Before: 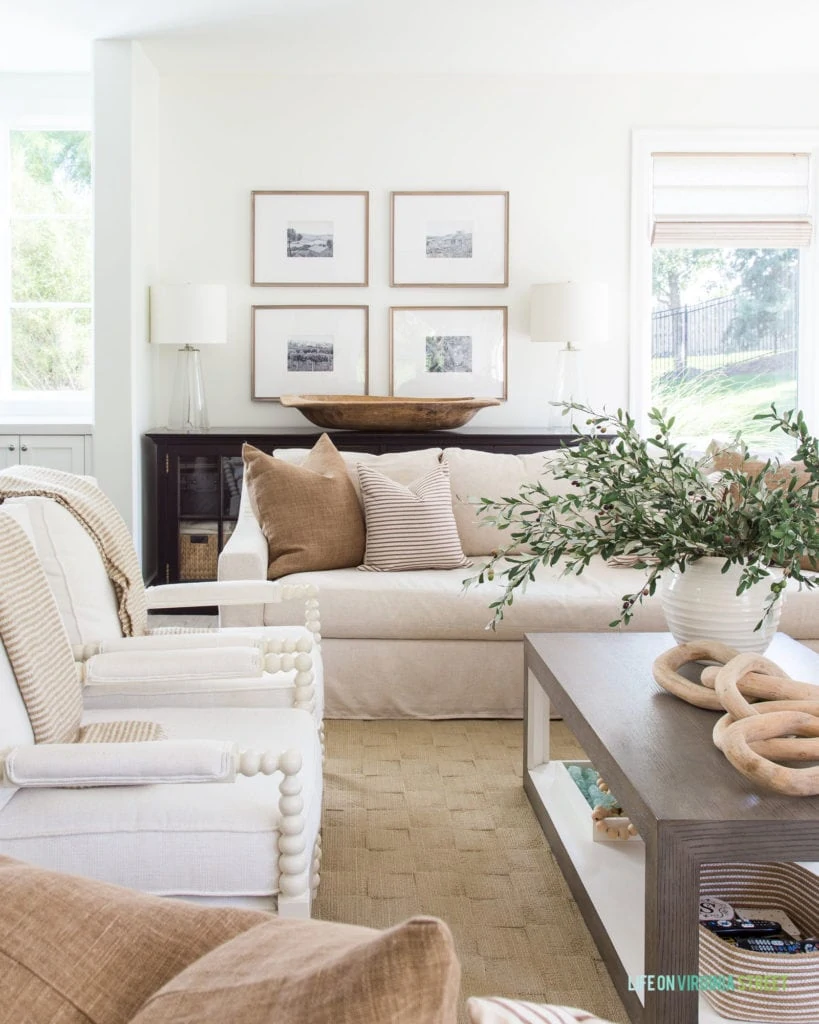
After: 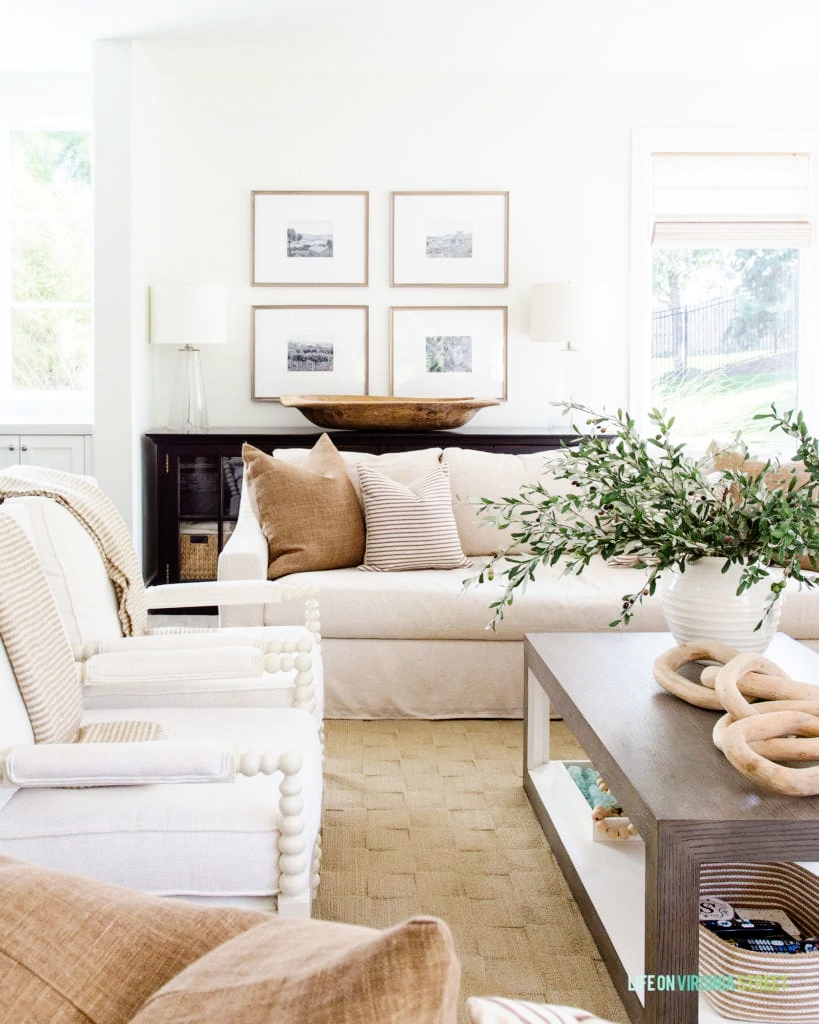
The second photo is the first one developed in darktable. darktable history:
tone curve: curves: ch0 [(0, 0) (0.003, 0) (0.011, 0.001) (0.025, 0.003) (0.044, 0.005) (0.069, 0.012) (0.1, 0.023) (0.136, 0.039) (0.177, 0.088) (0.224, 0.15) (0.277, 0.239) (0.335, 0.334) (0.399, 0.43) (0.468, 0.526) (0.543, 0.621) (0.623, 0.711) (0.709, 0.791) (0.801, 0.87) (0.898, 0.949) (1, 1)], preserve colors none
white balance: emerald 1
